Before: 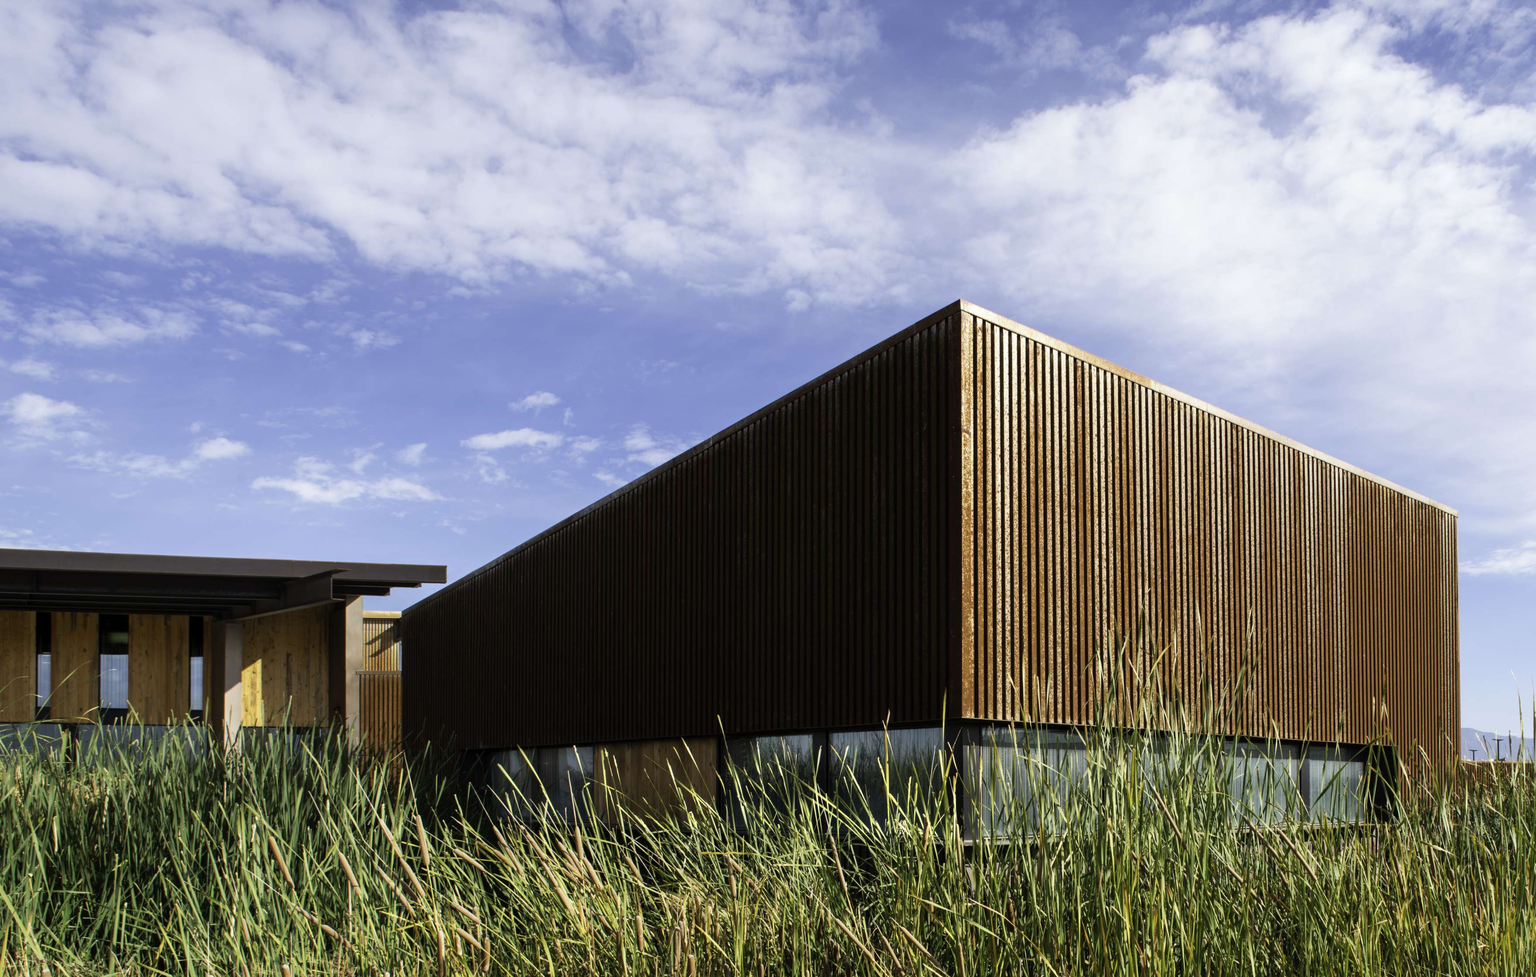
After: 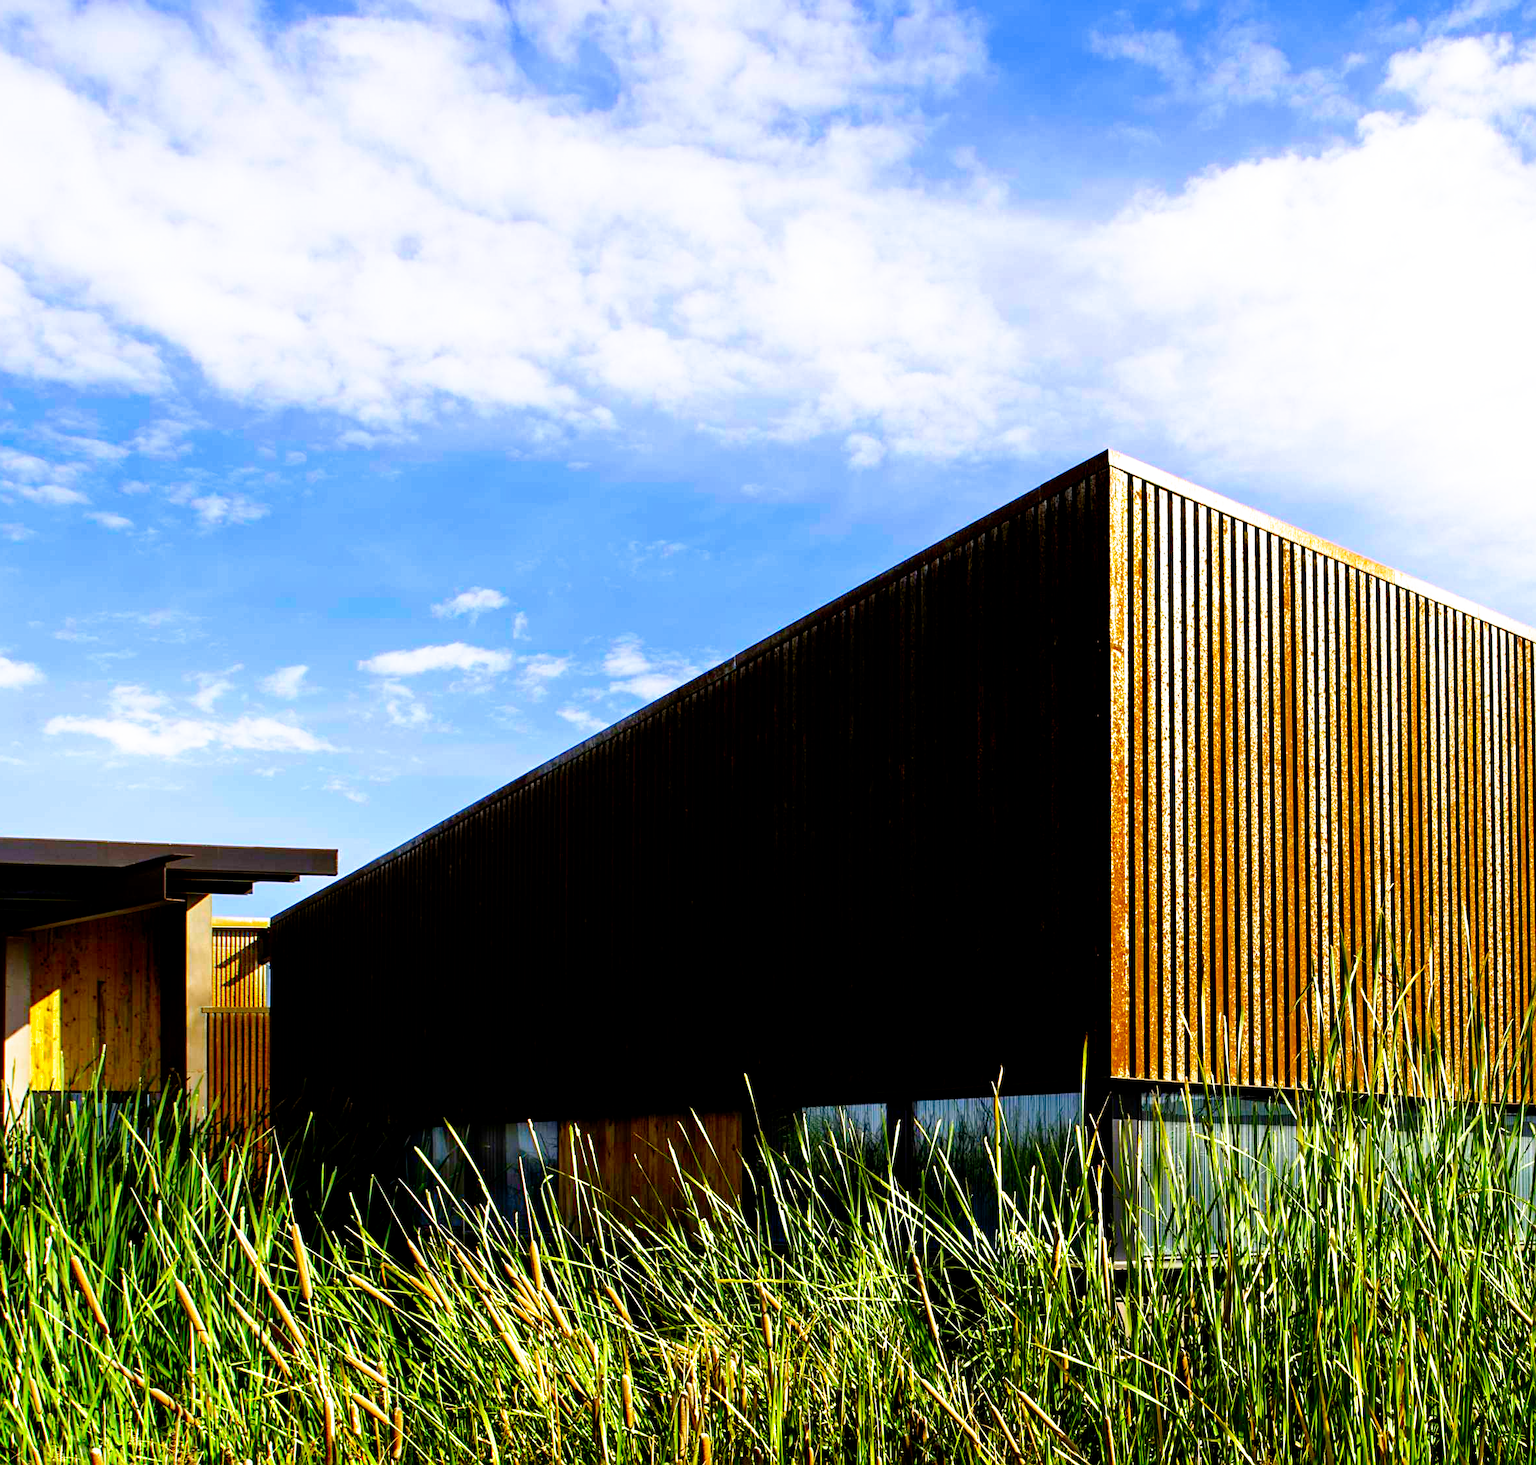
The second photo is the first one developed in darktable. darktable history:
filmic rgb: black relative exposure -6.3 EV, white relative exposure 2.8 EV, threshold 3 EV, target black luminance 0%, hardness 4.6, latitude 67.35%, contrast 1.292, shadows ↔ highlights balance -3.5%, preserve chrominance no, color science v4 (2020), contrast in shadows soft, enable highlight reconstruction true
color correction: saturation 2.15
crop and rotate: left 14.436%, right 18.898%
sharpen: radius 2.167, amount 0.381, threshold 0
exposure: black level correction 0.001, exposure 0.5 EV, compensate exposure bias true, compensate highlight preservation false
